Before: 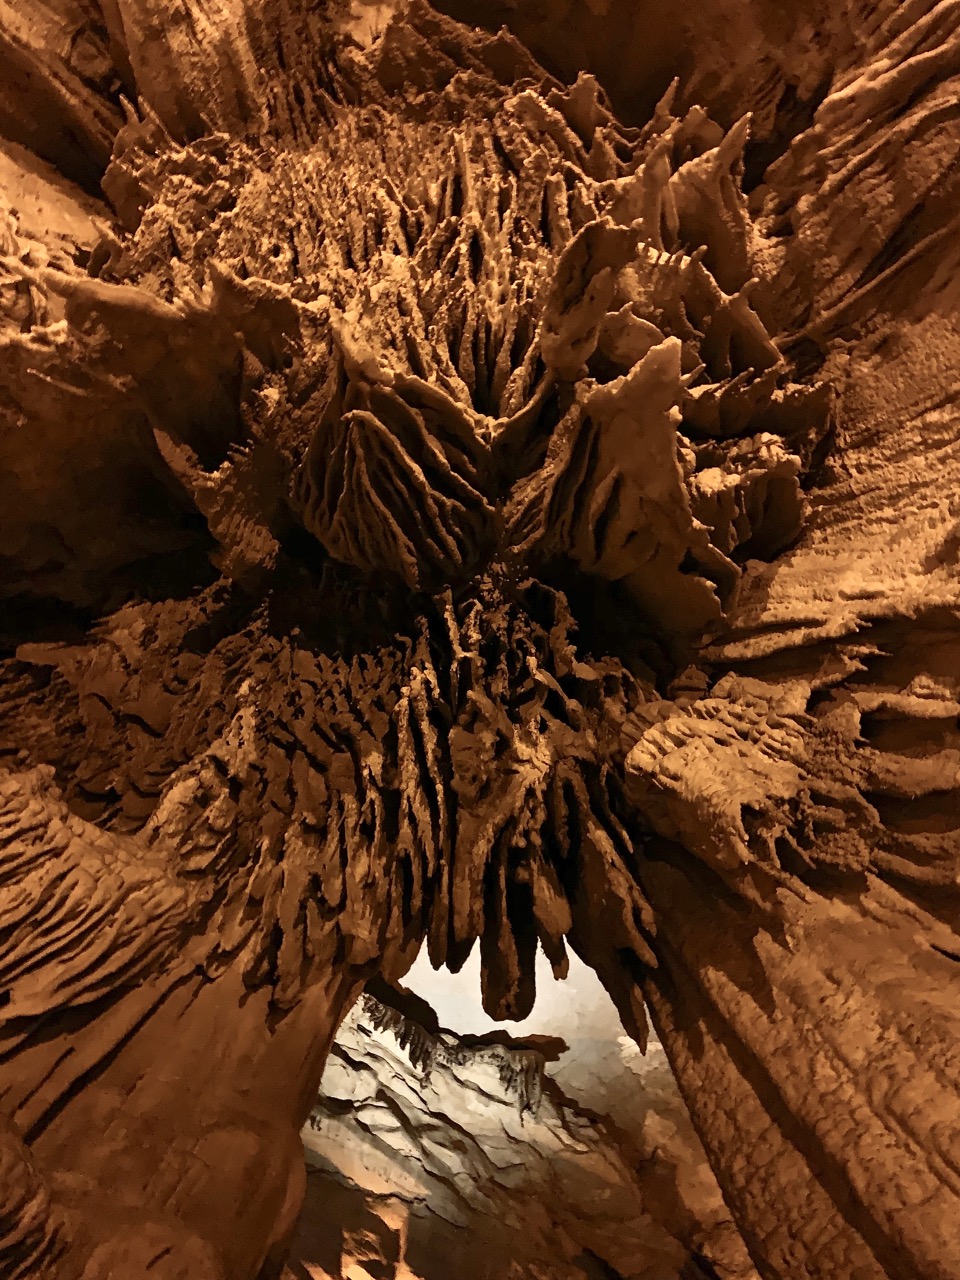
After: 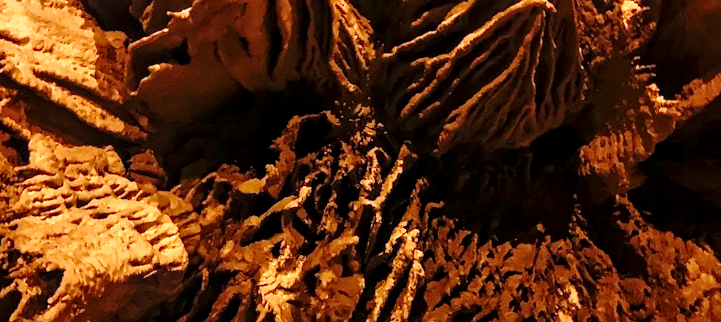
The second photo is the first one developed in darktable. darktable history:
levels: levels [0, 0.492, 0.984]
crop and rotate: angle 16.12°, top 30.835%, bottom 35.653%
local contrast: detail 130%
base curve: curves: ch0 [(0, 0) (0.028, 0.03) (0.121, 0.232) (0.46, 0.748) (0.859, 0.968) (1, 1)], preserve colors none
white balance: emerald 1
